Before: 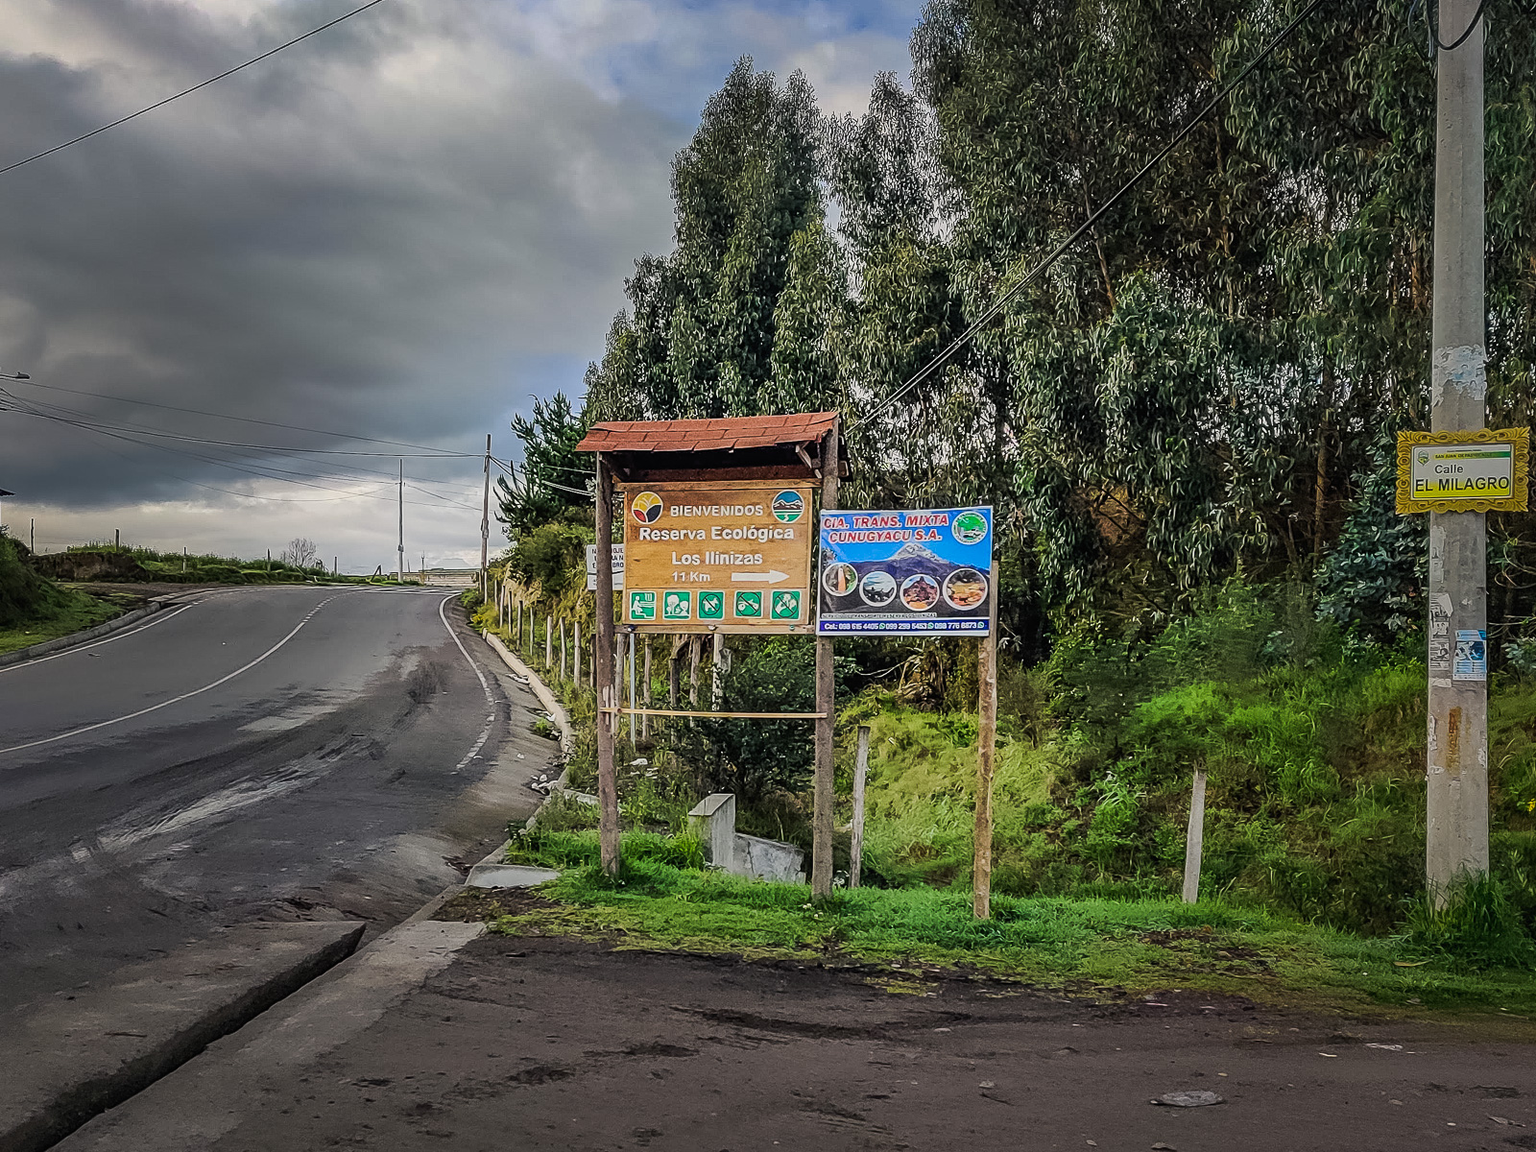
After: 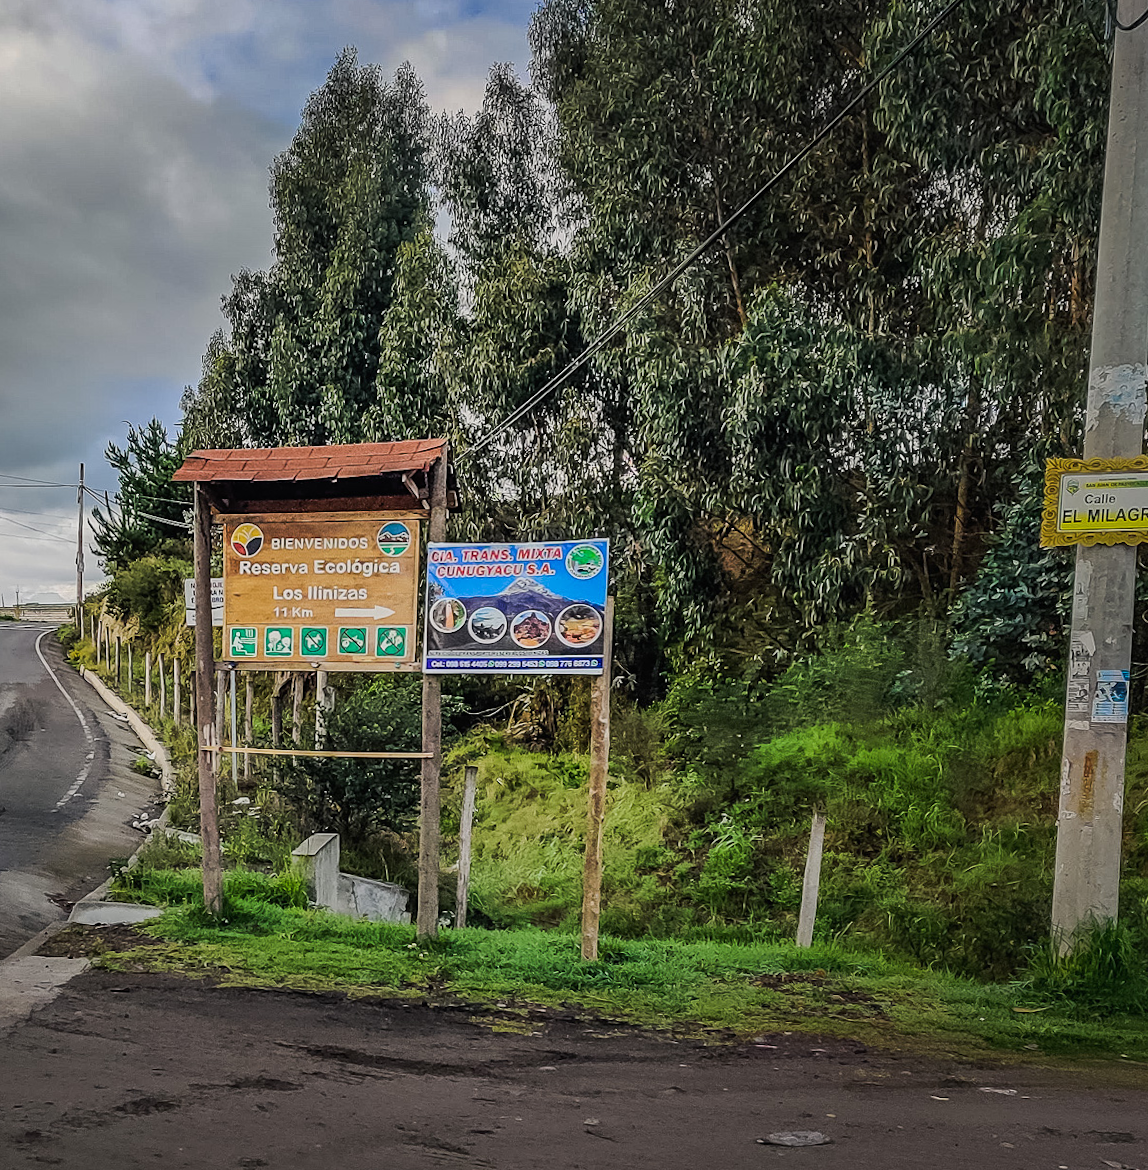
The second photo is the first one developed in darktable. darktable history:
crop and rotate: left 24.6%
rotate and perspective: rotation 0.074°, lens shift (vertical) 0.096, lens shift (horizontal) -0.041, crop left 0.043, crop right 0.952, crop top 0.024, crop bottom 0.979
